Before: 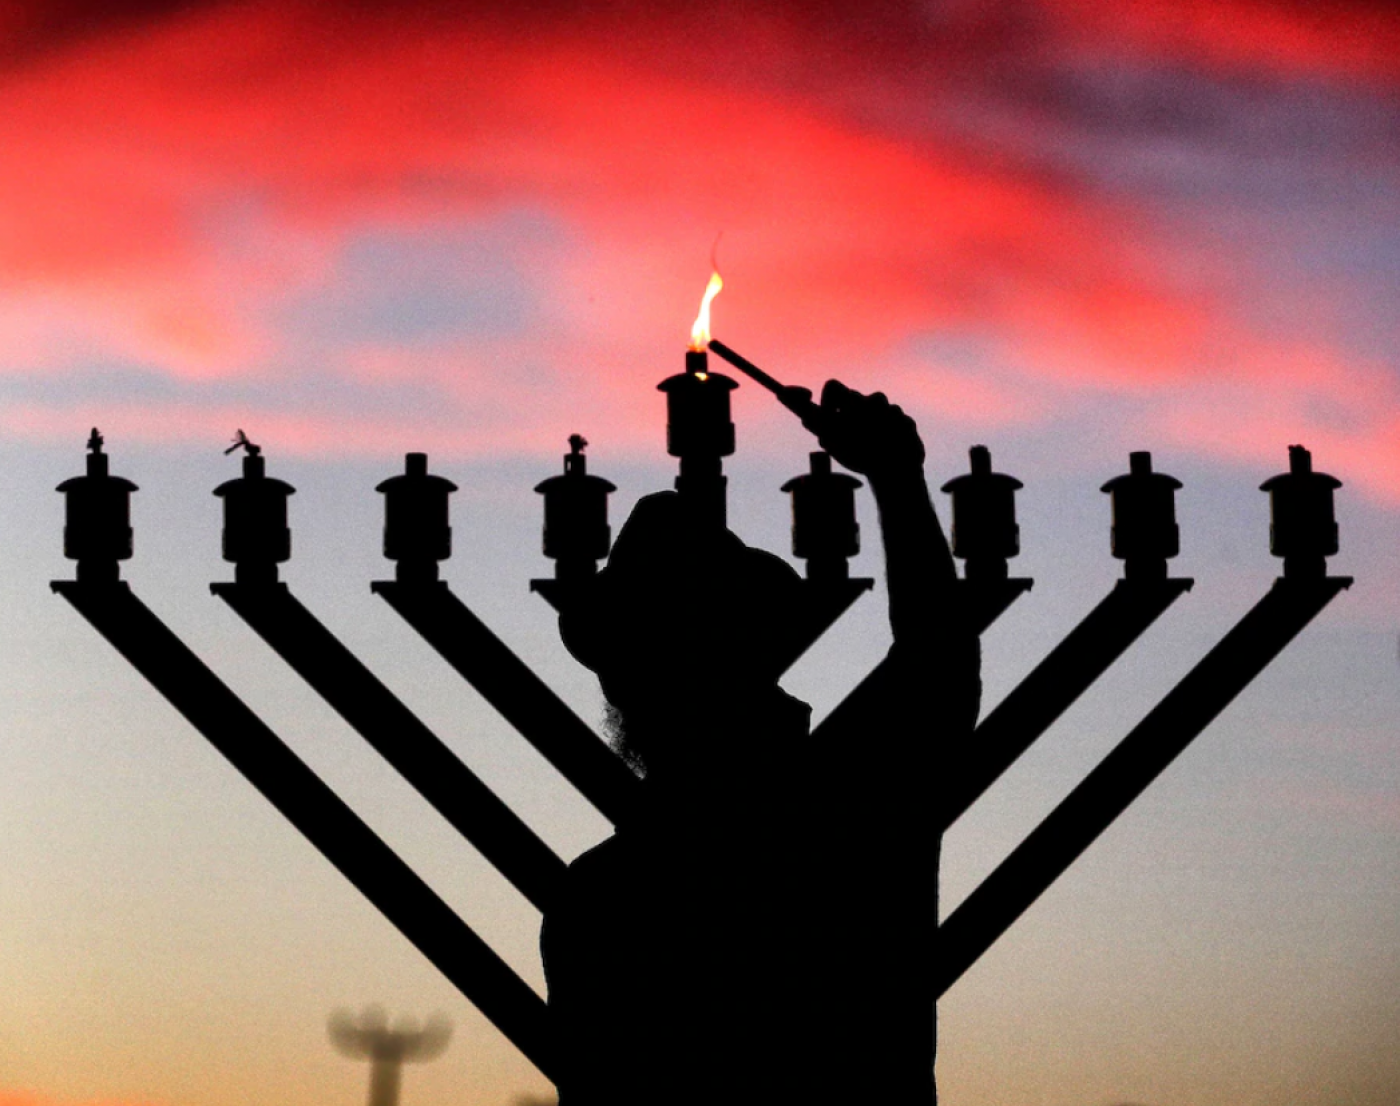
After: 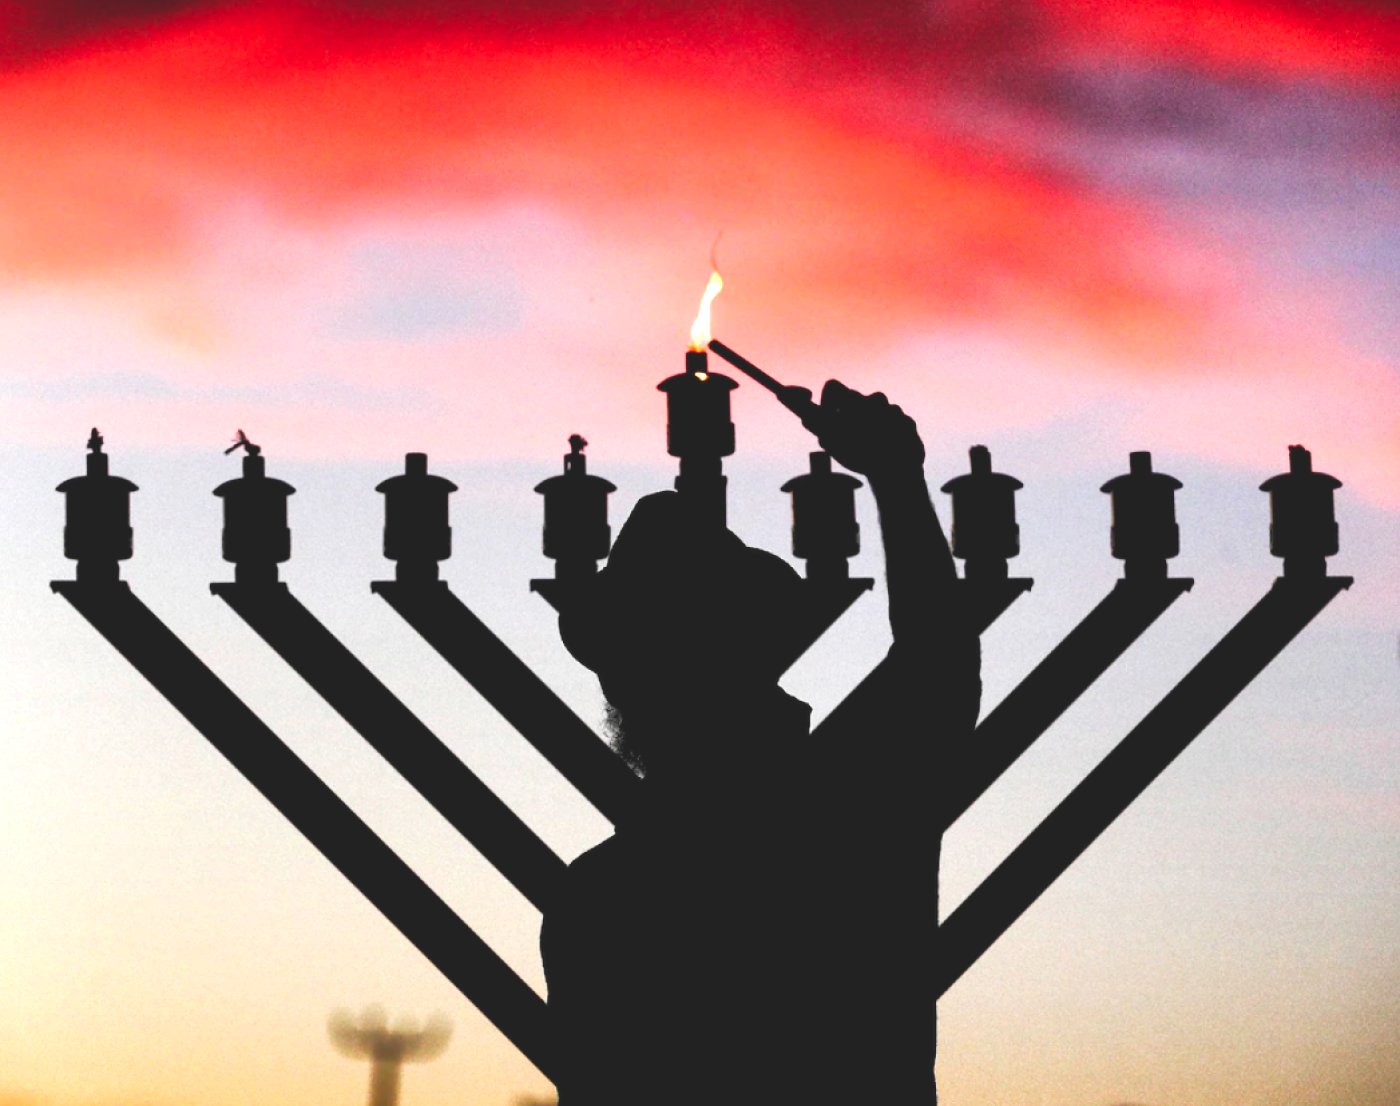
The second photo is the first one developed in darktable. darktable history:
exposure: black level correction 0, exposure 0.696 EV, compensate exposure bias true, compensate highlight preservation false
tone curve: curves: ch0 [(0, 0.129) (0.187, 0.207) (0.729, 0.789) (1, 1)], preserve colors none
